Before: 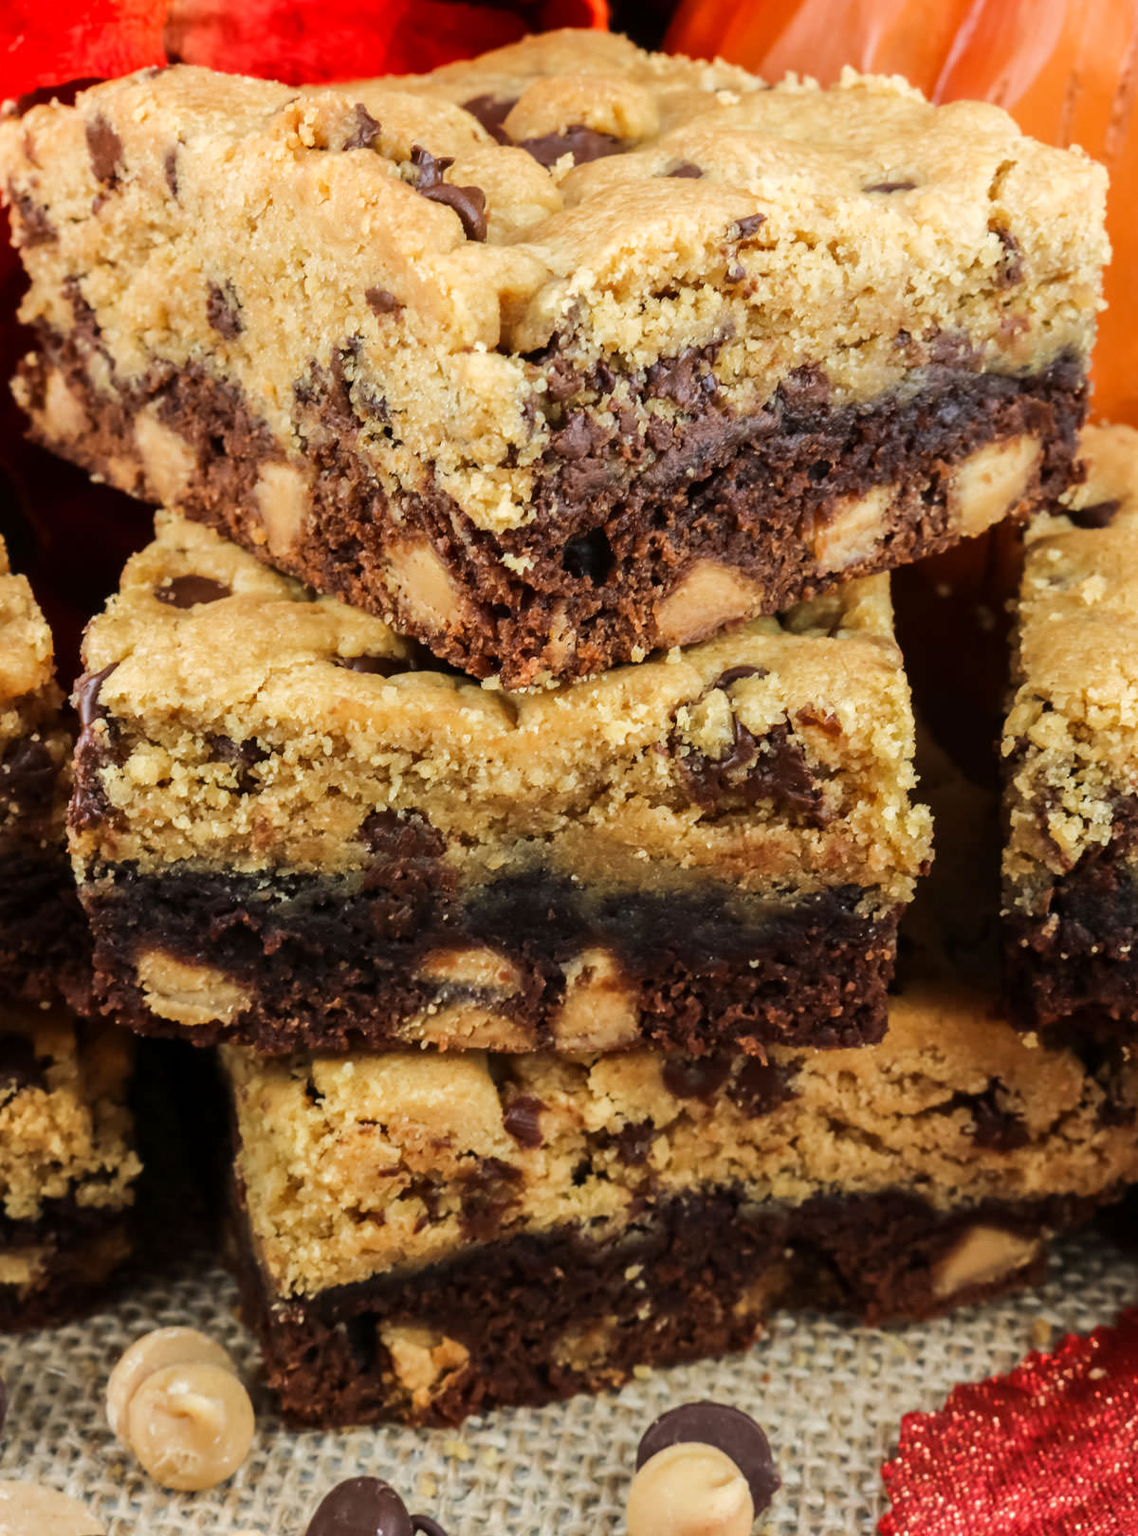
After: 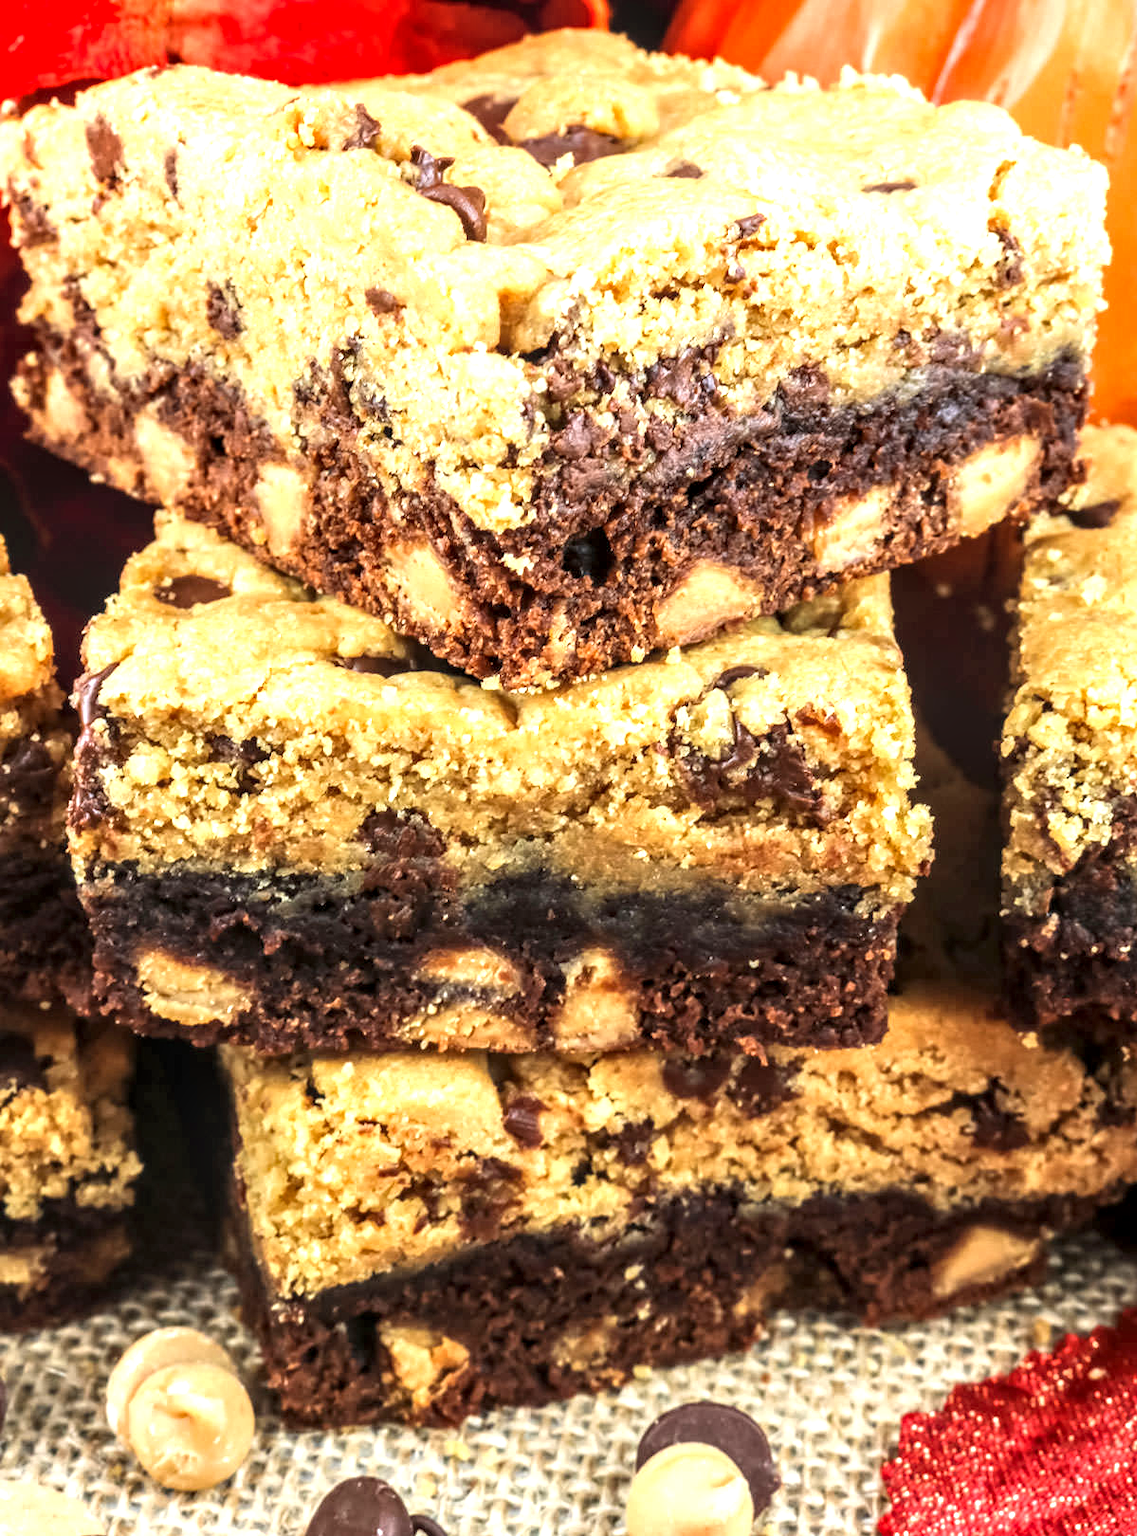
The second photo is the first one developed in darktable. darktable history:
local contrast: highlights 63%, detail 143%, midtone range 0.433
exposure: black level correction 0, exposure 1 EV, compensate highlight preservation false
